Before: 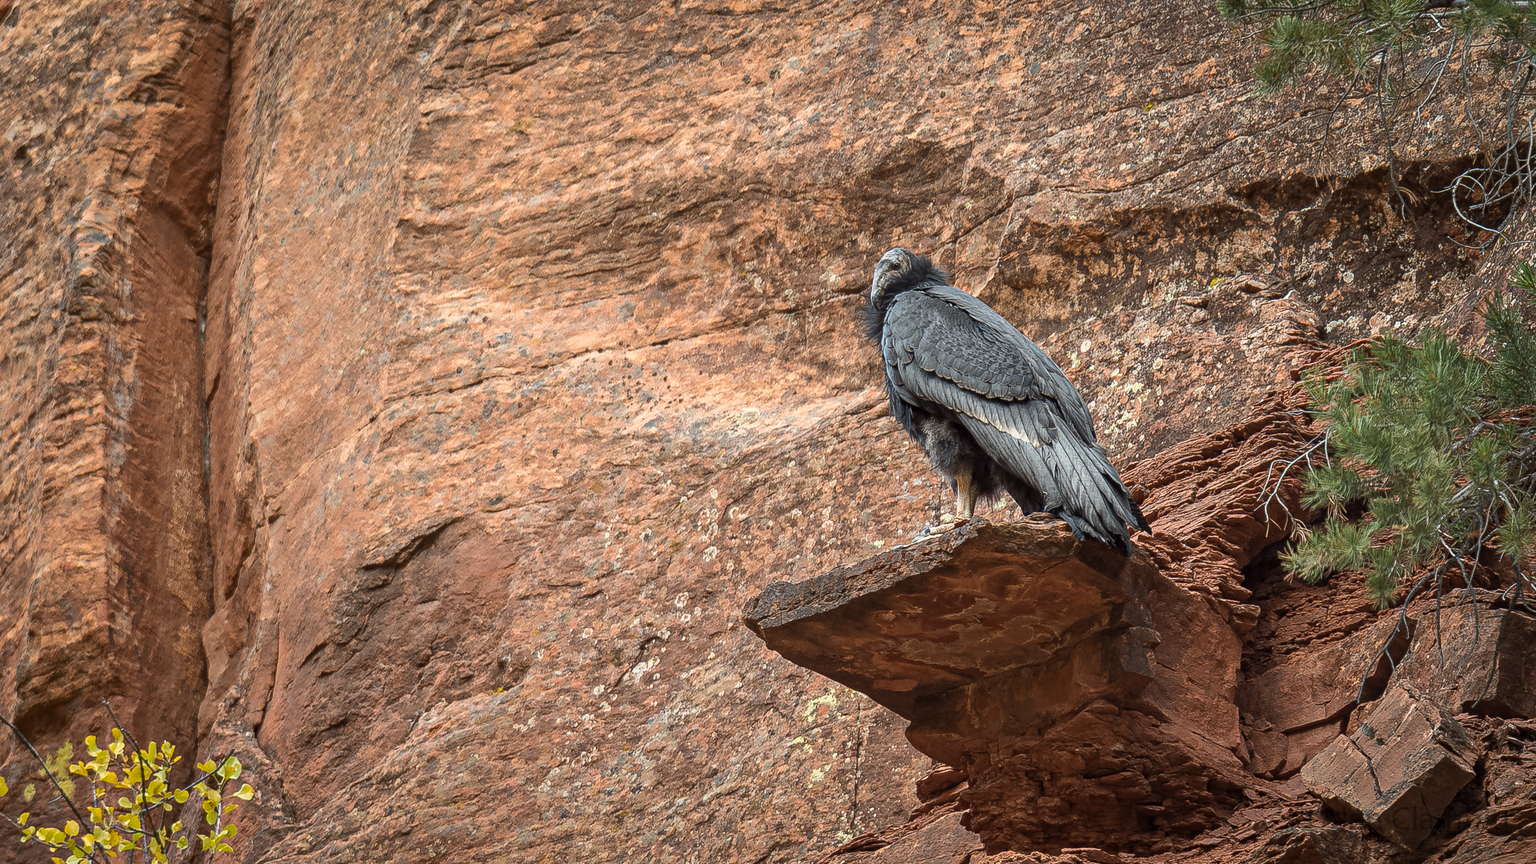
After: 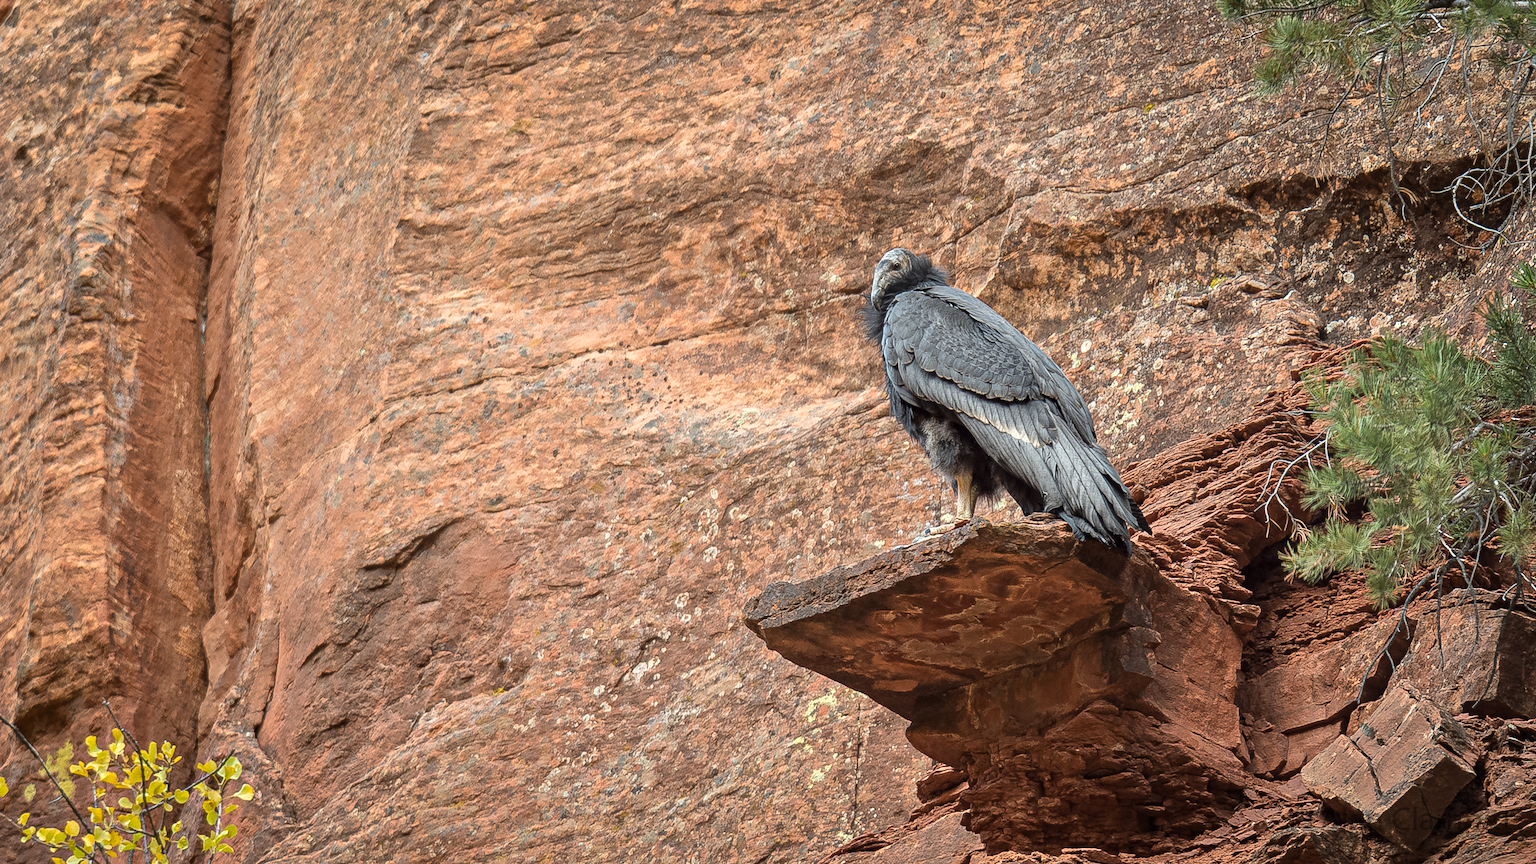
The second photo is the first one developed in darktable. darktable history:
tone equalizer: -8 EV 0.001 EV, -7 EV -0.004 EV, -6 EV 0.009 EV, -5 EV 0.032 EV, -4 EV 0.276 EV, -3 EV 0.644 EV, -2 EV 0.584 EV, -1 EV 0.187 EV, +0 EV 0.024 EV
